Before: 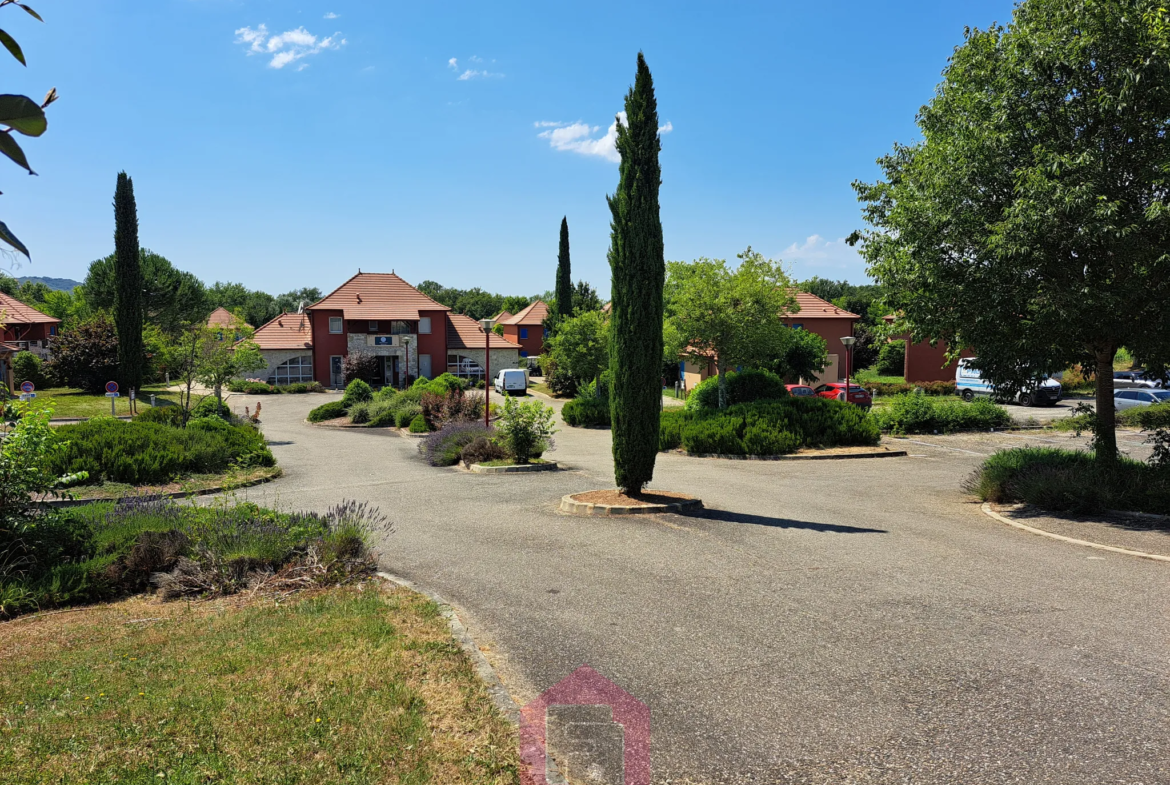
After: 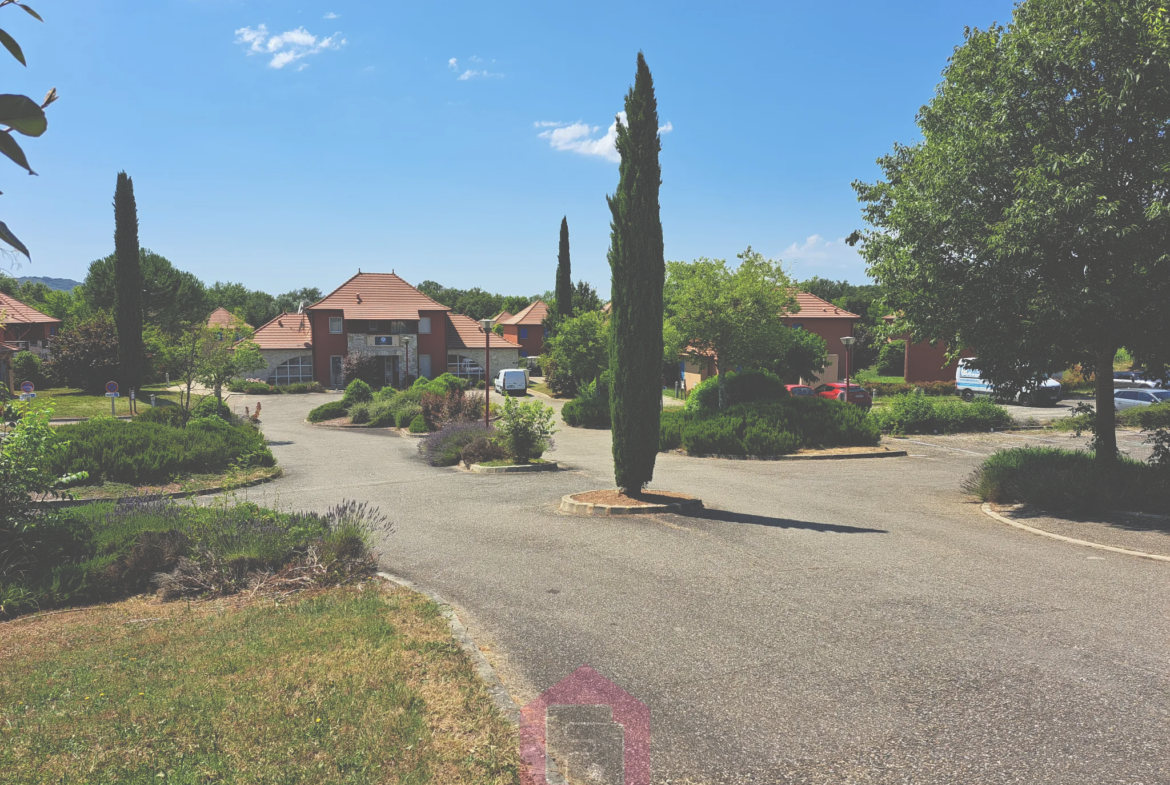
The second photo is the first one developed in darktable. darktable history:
exposure: black level correction -0.063, exposure -0.05 EV, compensate highlight preservation false
